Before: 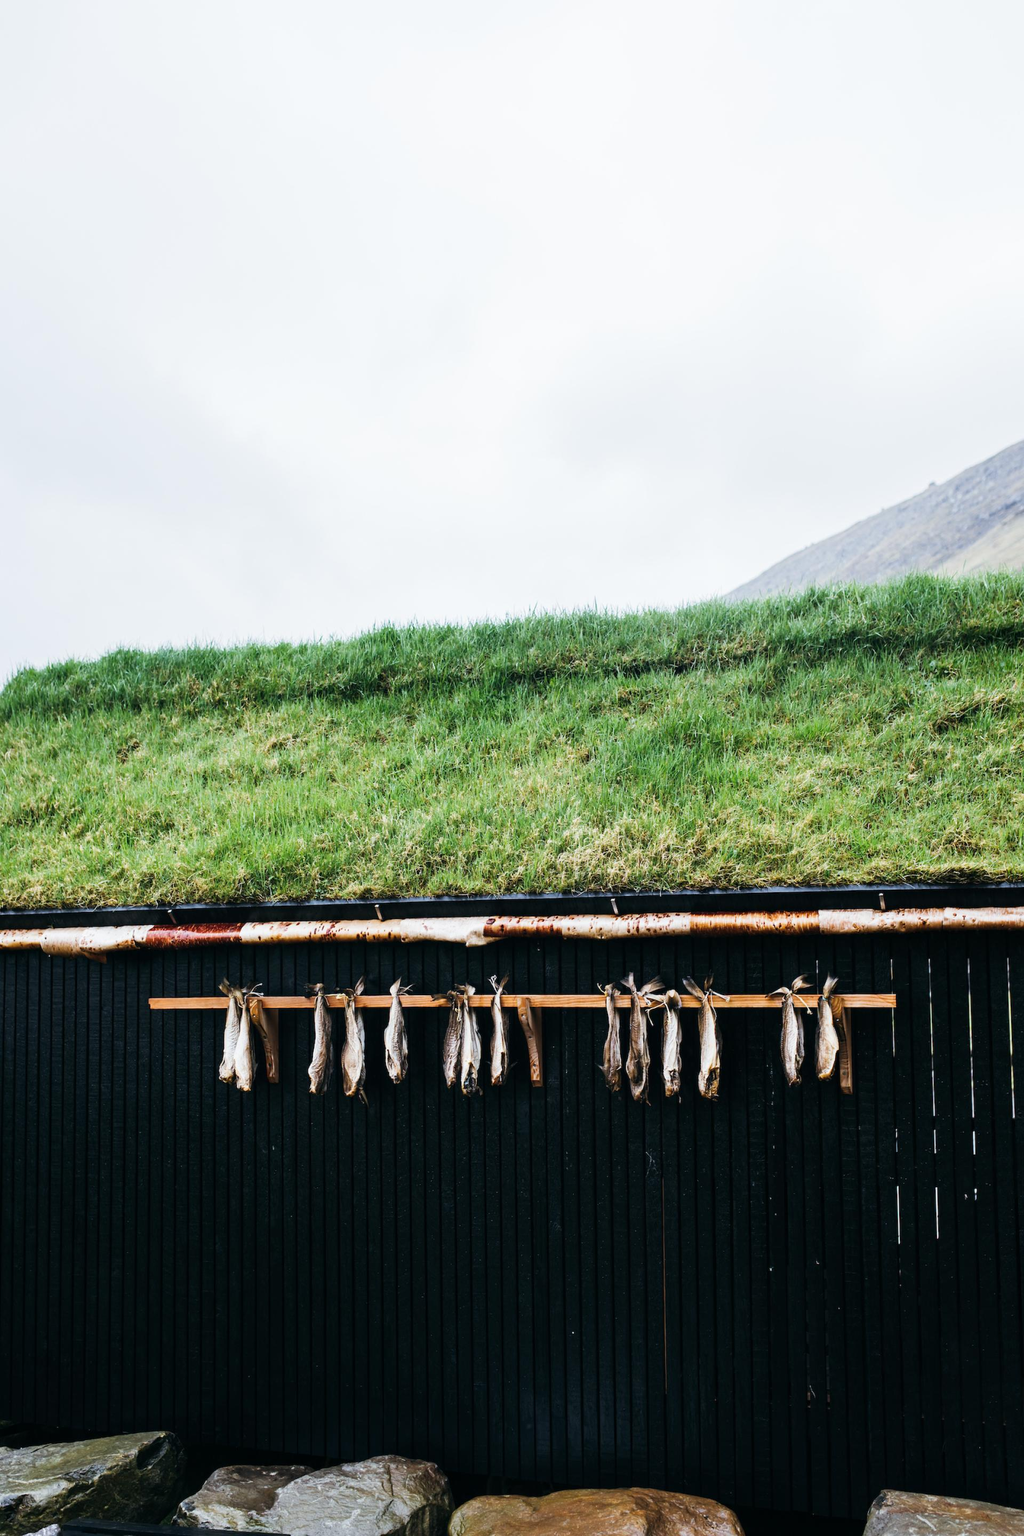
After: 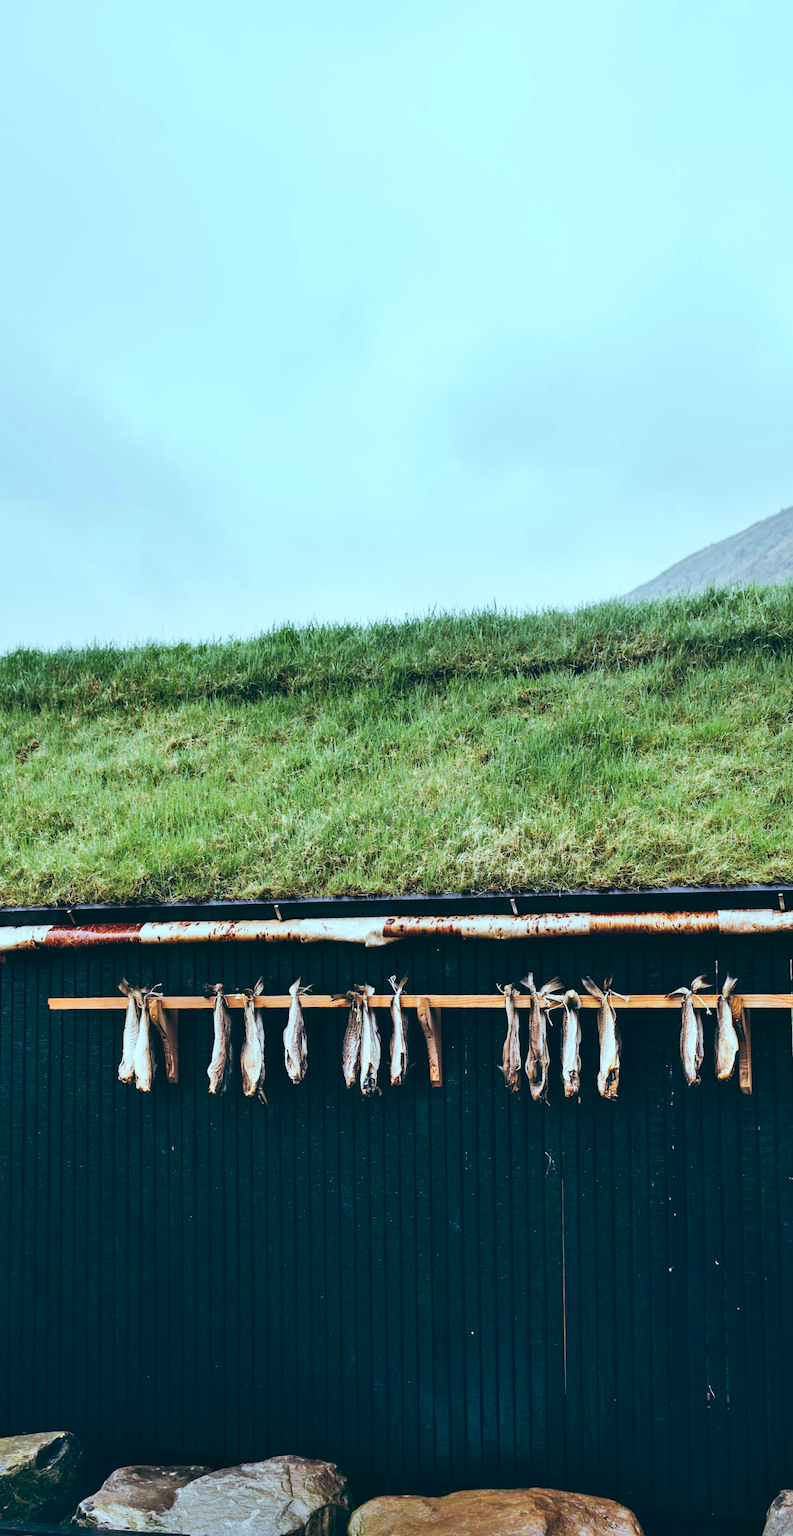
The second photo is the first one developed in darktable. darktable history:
shadows and highlights: soften with gaussian
color balance: lift [1.003, 0.993, 1.001, 1.007], gamma [1.018, 1.072, 0.959, 0.928], gain [0.974, 0.873, 1.031, 1.127]
crop: left 9.88%, right 12.664%
